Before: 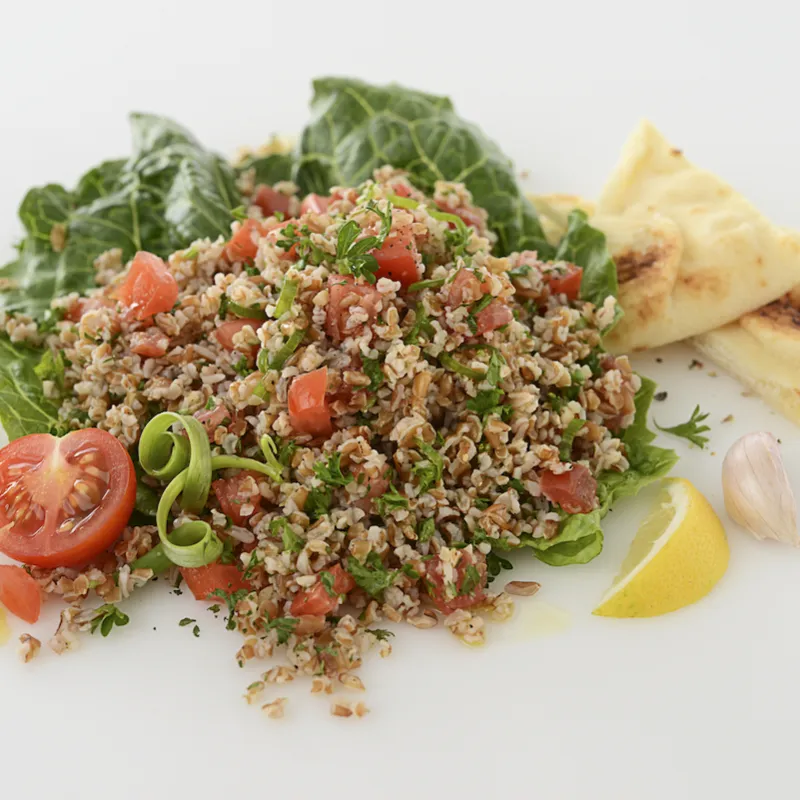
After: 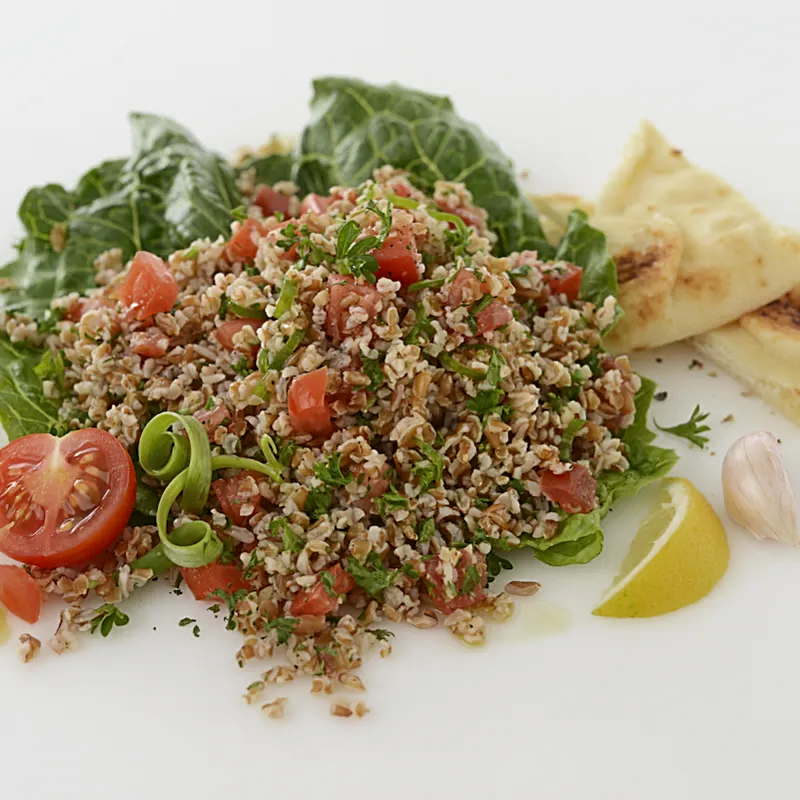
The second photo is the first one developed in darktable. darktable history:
color zones: curves: ch0 [(0, 0.425) (0.143, 0.422) (0.286, 0.42) (0.429, 0.419) (0.571, 0.419) (0.714, 0.42) (0.857, 0.422) (1, 0.425)]
sharpen: radius 2.52, amount 0.34
